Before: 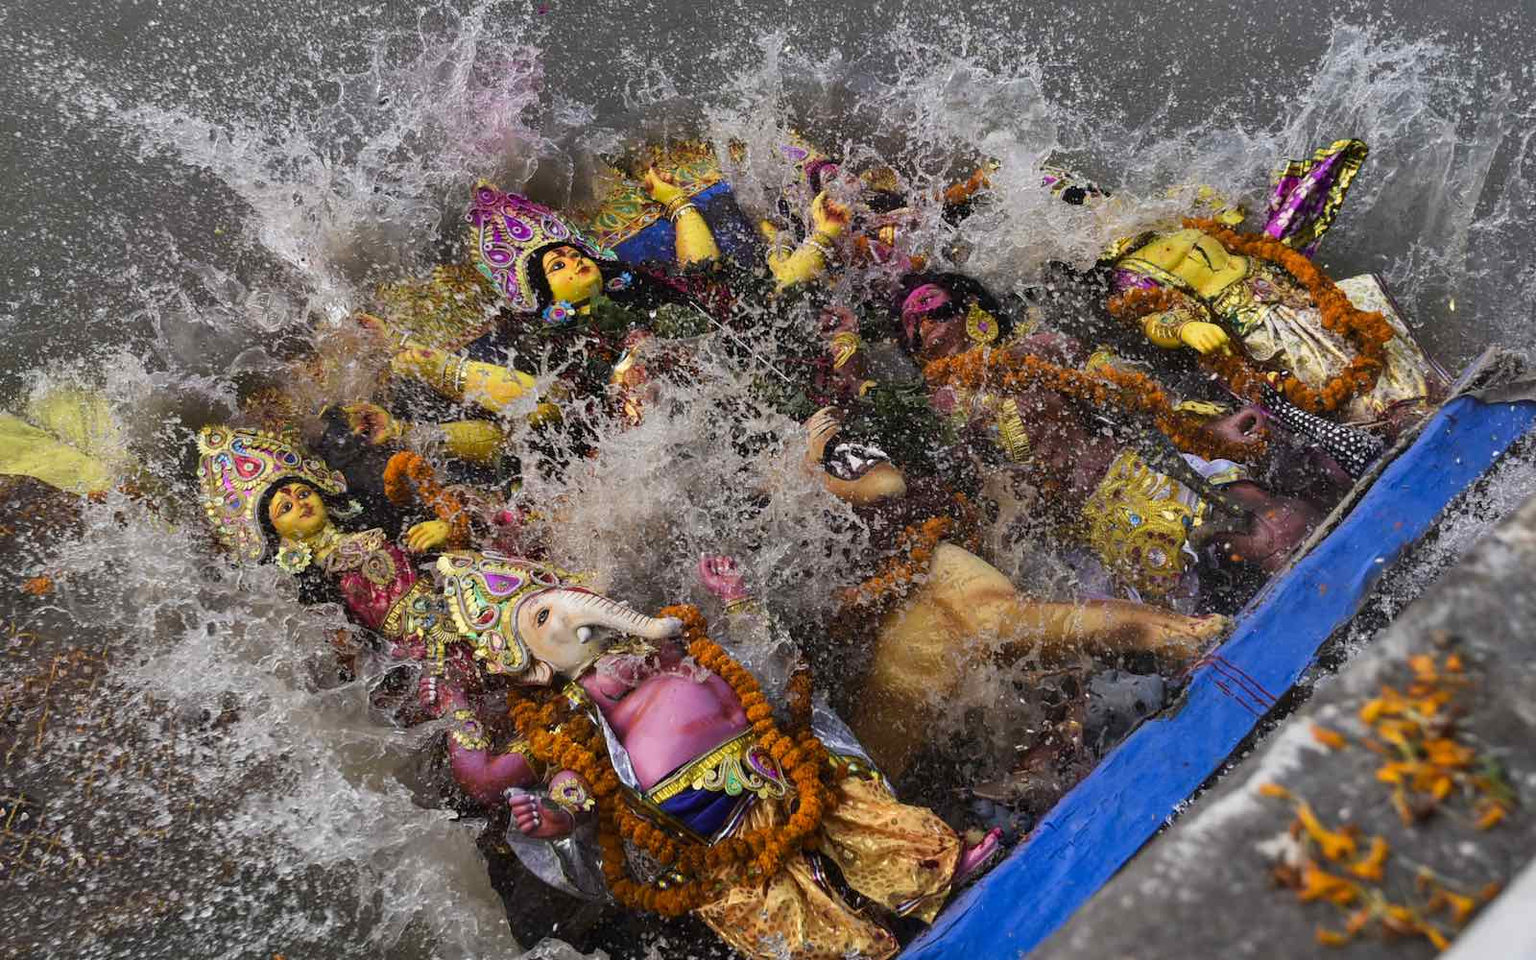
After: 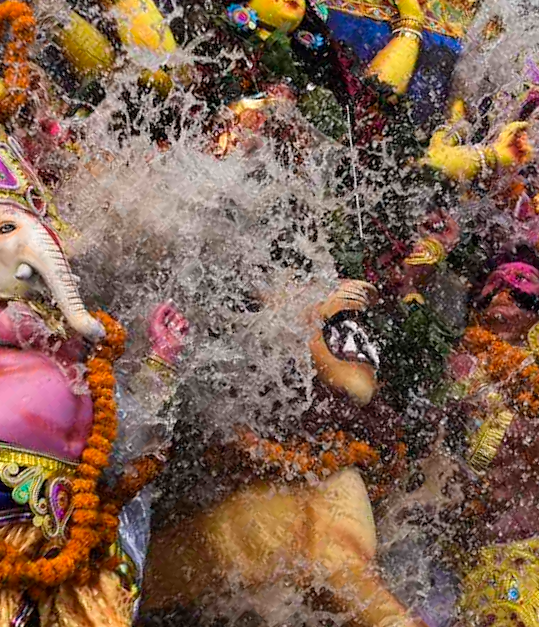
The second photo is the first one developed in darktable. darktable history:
crop and rotate: angle -45.09°, top 16.312%, right 0.78%, bottom 11.665%
exposure: exposure 0.125 EV, compensate highlight preservation false
